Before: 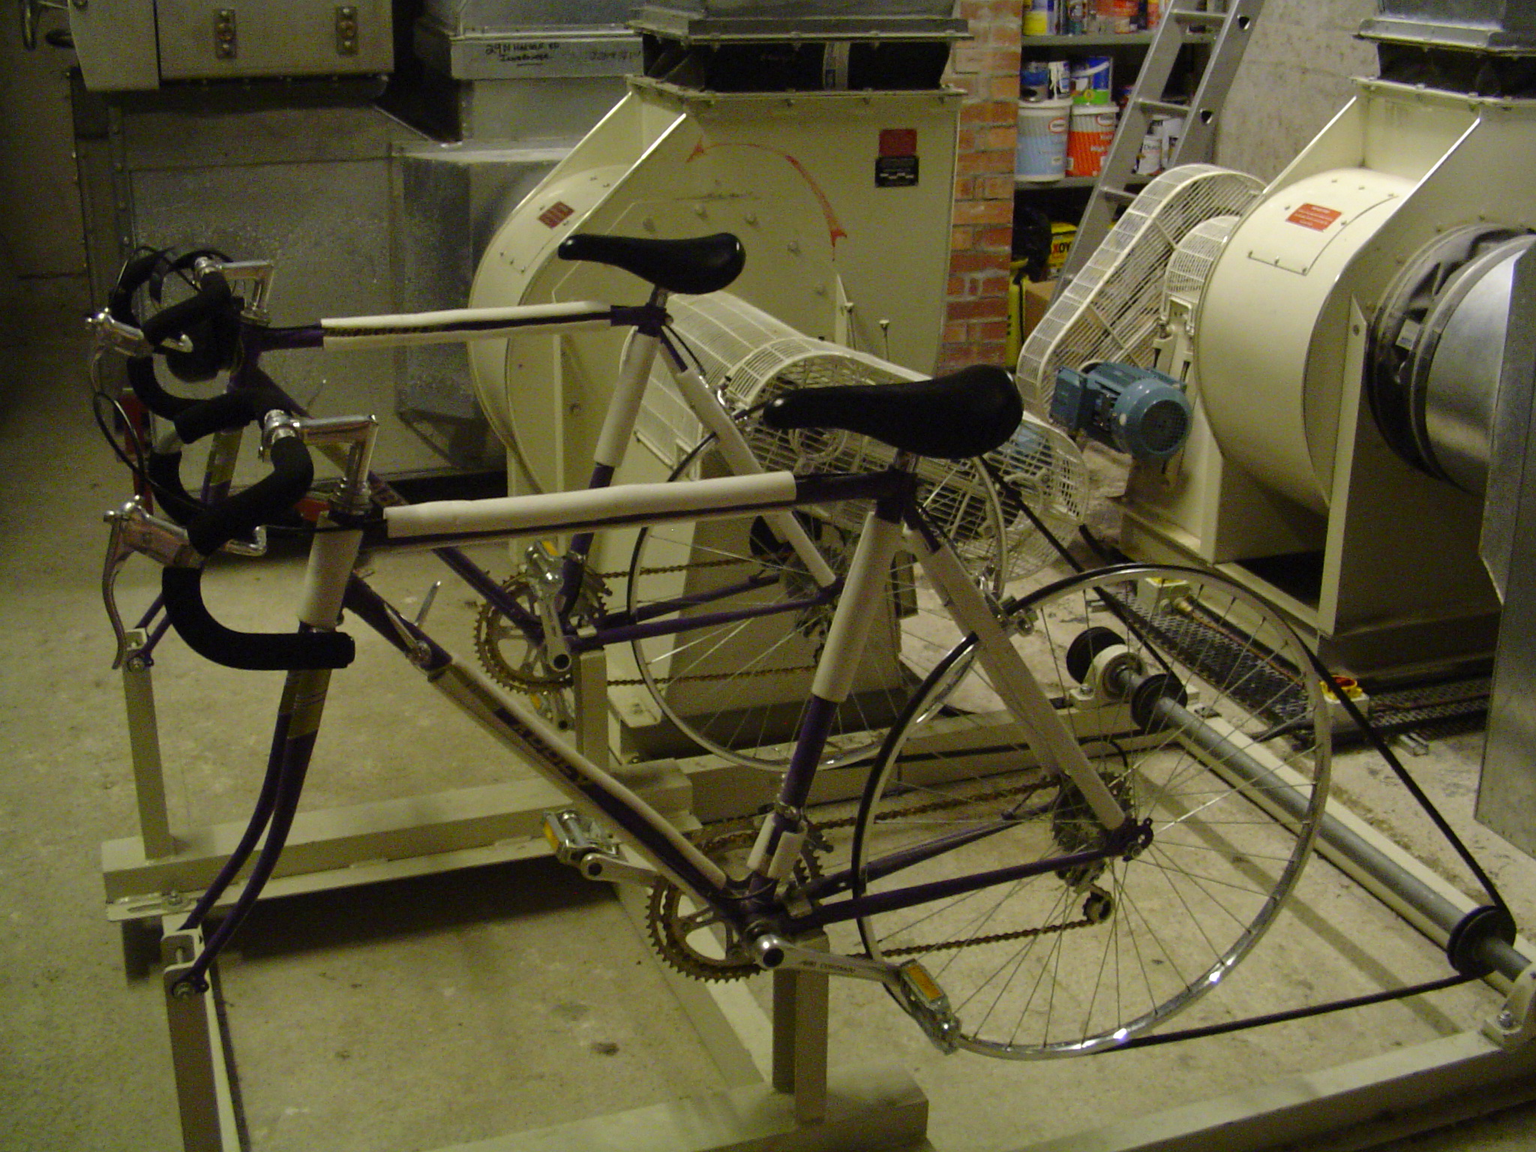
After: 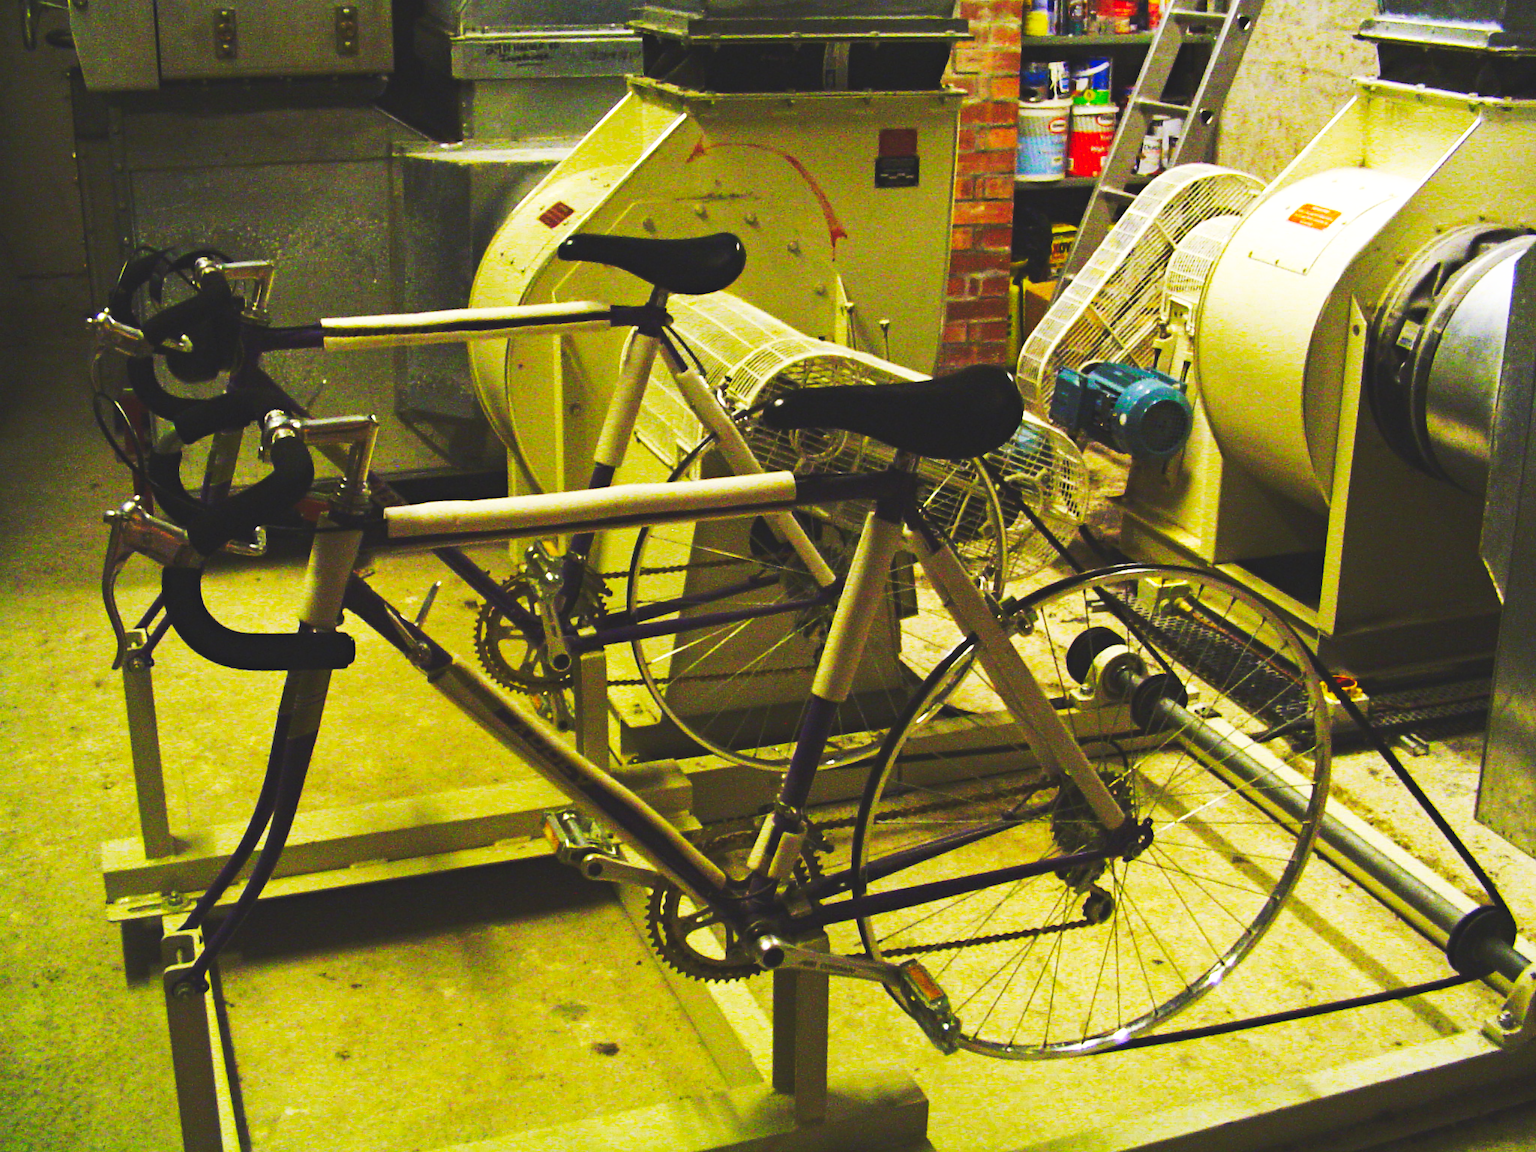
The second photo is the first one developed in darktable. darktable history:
haze removal: compatibility mode true, adaptive false
base curve: curves: ch0 [(0, 0.015) (0.085, 0.116) (0.134, 0.298) (0.19, 0.545) (0.296, 0.764) (0.599, 0.982) (1, 1)], preserve colors none
color balance rgb: perceptual saturation grading › global saturation 20%, global vibrance 20%
rotate and perspective: automatic cropping off
